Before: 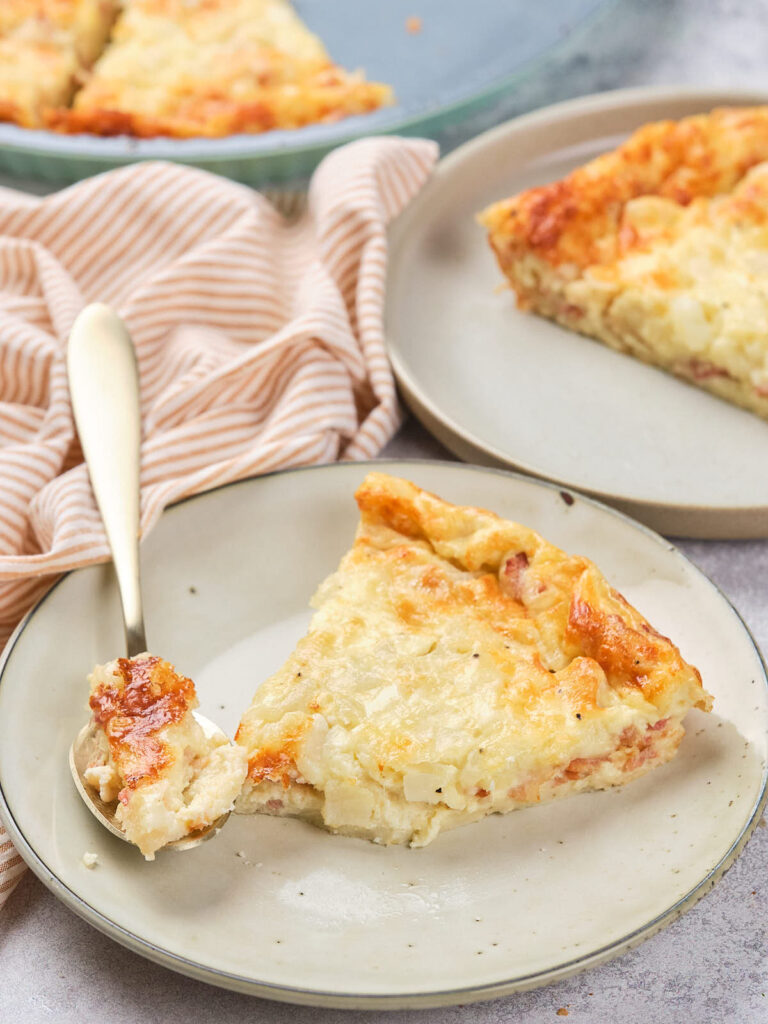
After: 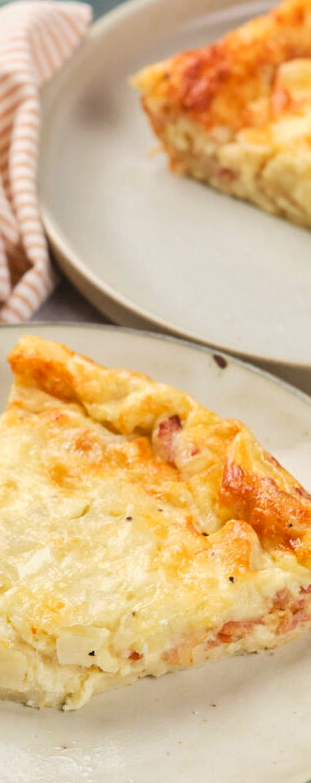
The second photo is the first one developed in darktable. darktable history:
color correction: highlights a* 0.564, highlights b* 2.87, saturation 1.07
crop: left 45.31%, top 13.465%, right 14.145%, bottom 9.982%
